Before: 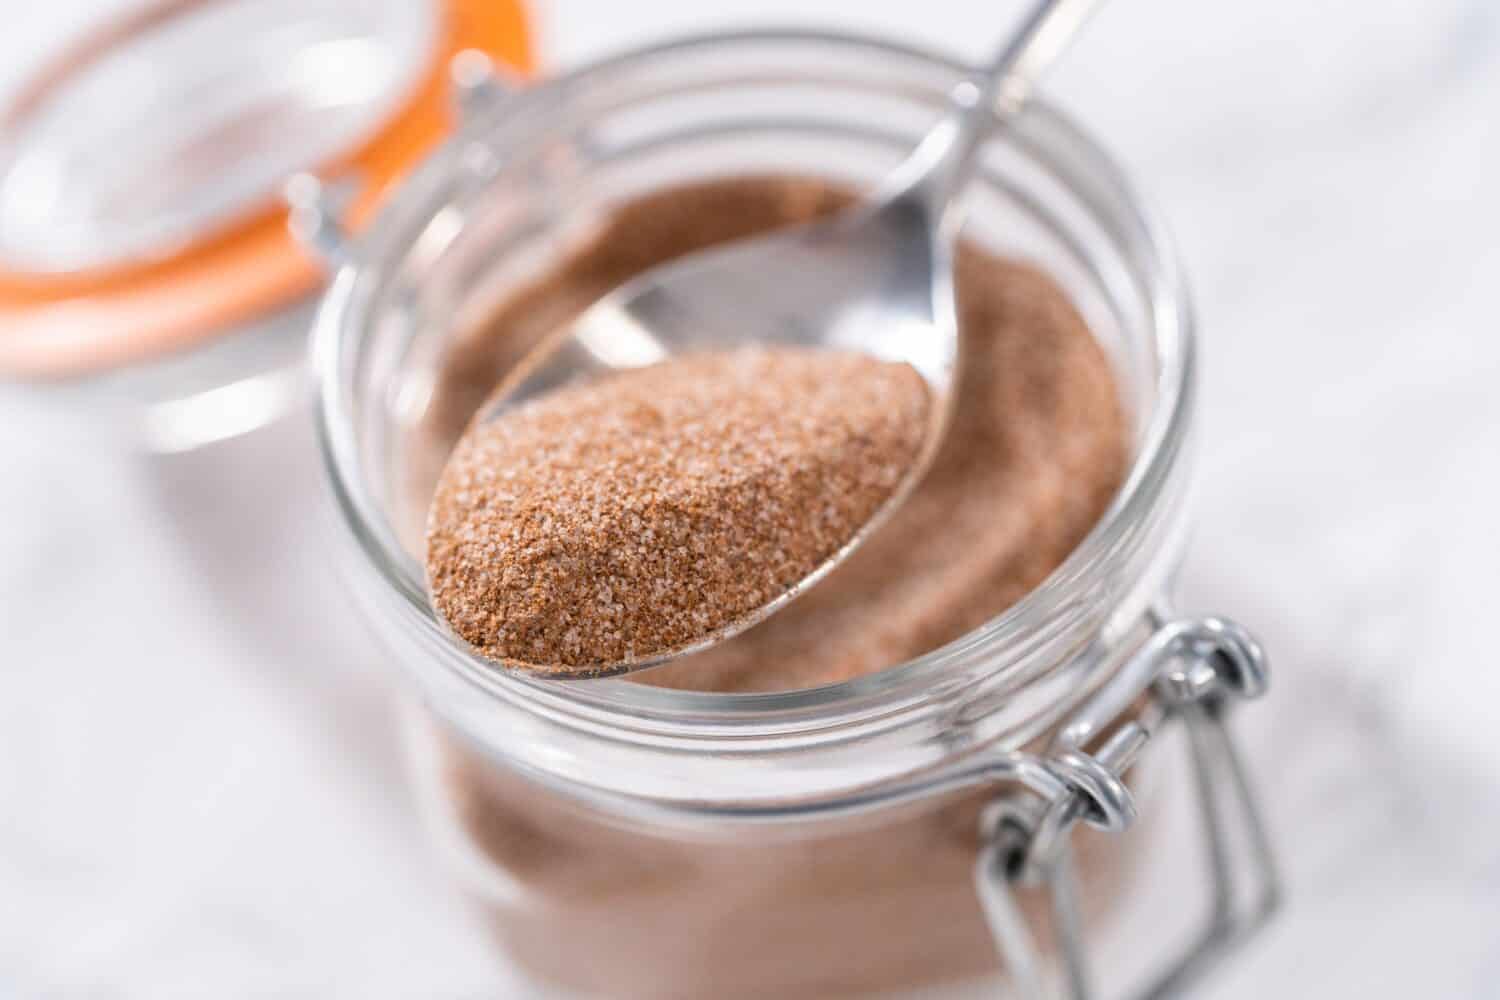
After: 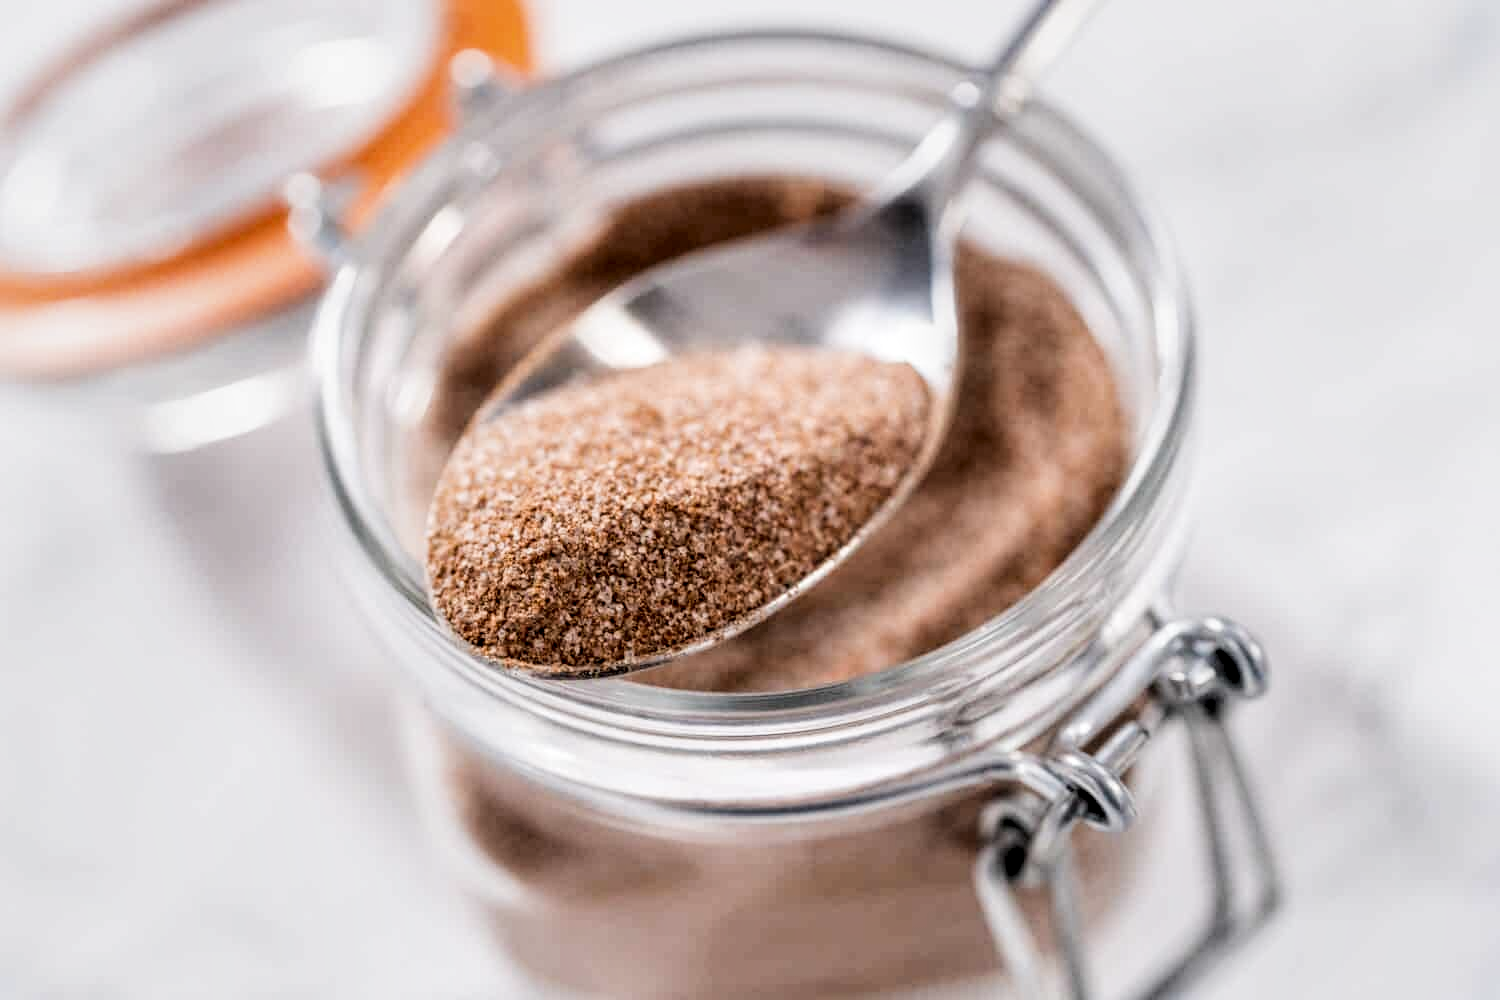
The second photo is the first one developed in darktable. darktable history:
filmic rgb: black relative exposure -5 EV, white relative exposure 3.5 EV, hardness 3.19, contrast 1.3, highlights saturation mix -50%
local contrast: highlights 60%, shadows 60%, detail 160%
